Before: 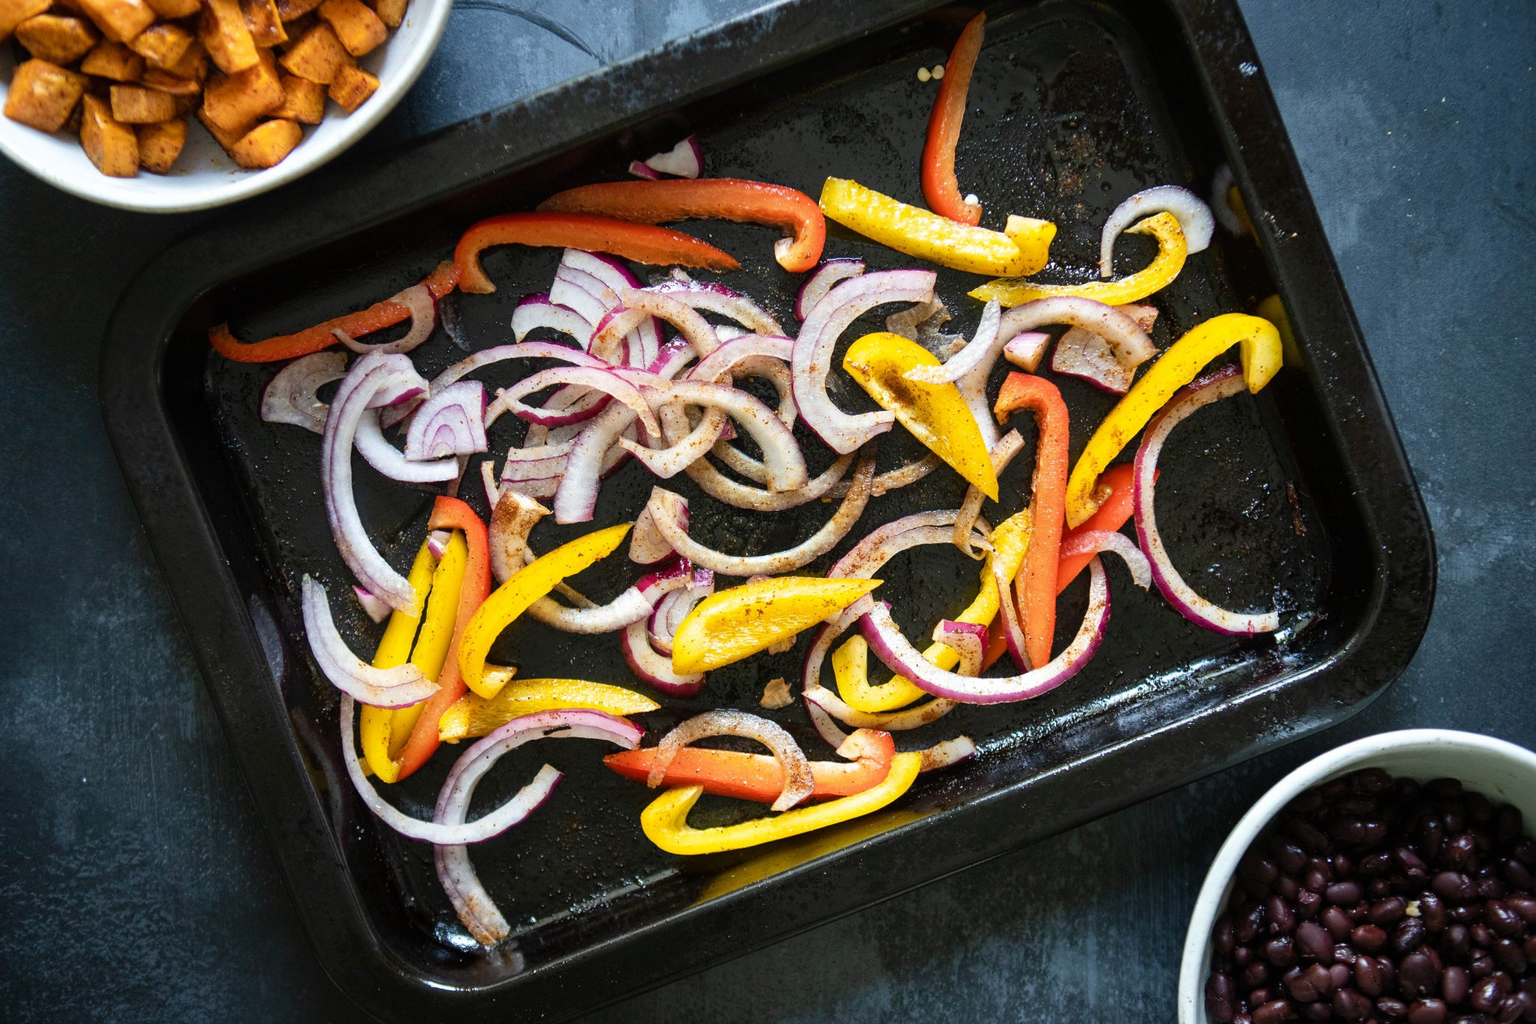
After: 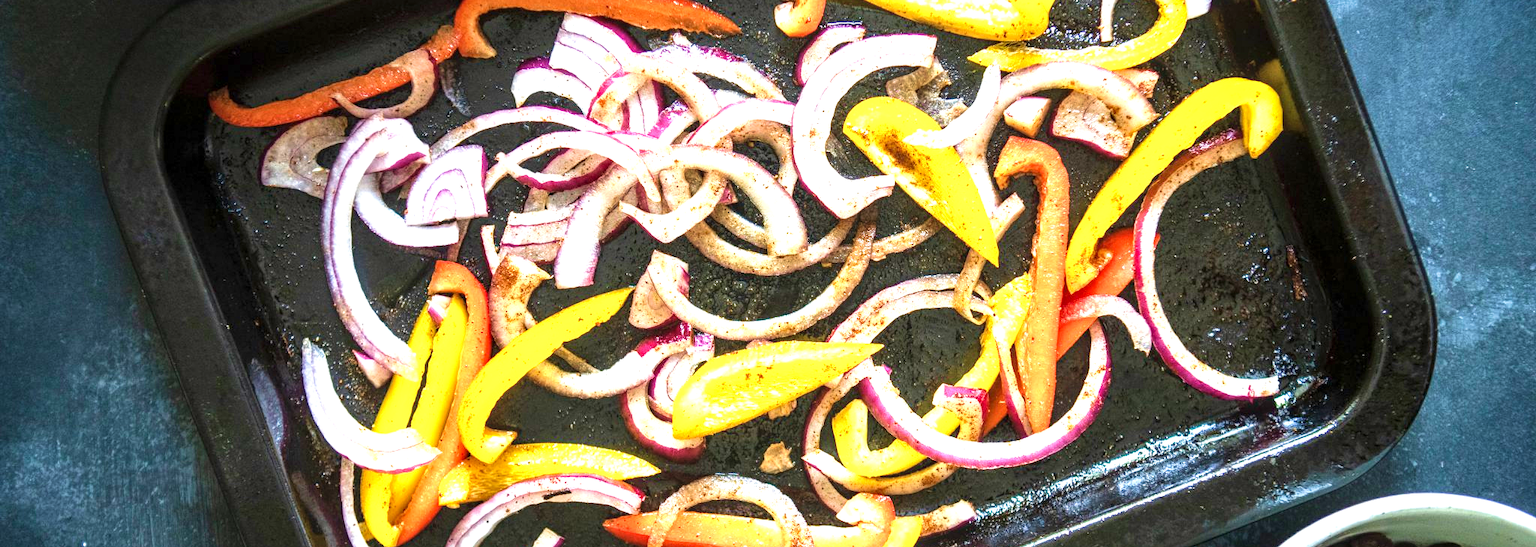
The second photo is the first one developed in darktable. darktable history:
color correction: highlights a* -0.137, highlights b* 0.137
crop and rotate: top 23.043%, bottom 23.437%
exposure: black level correction 0, exposure 1.2 EV, compensate exposure bias true, compensate highlight preservation false
velvia: strength 45%
local contrast: detail 130%
